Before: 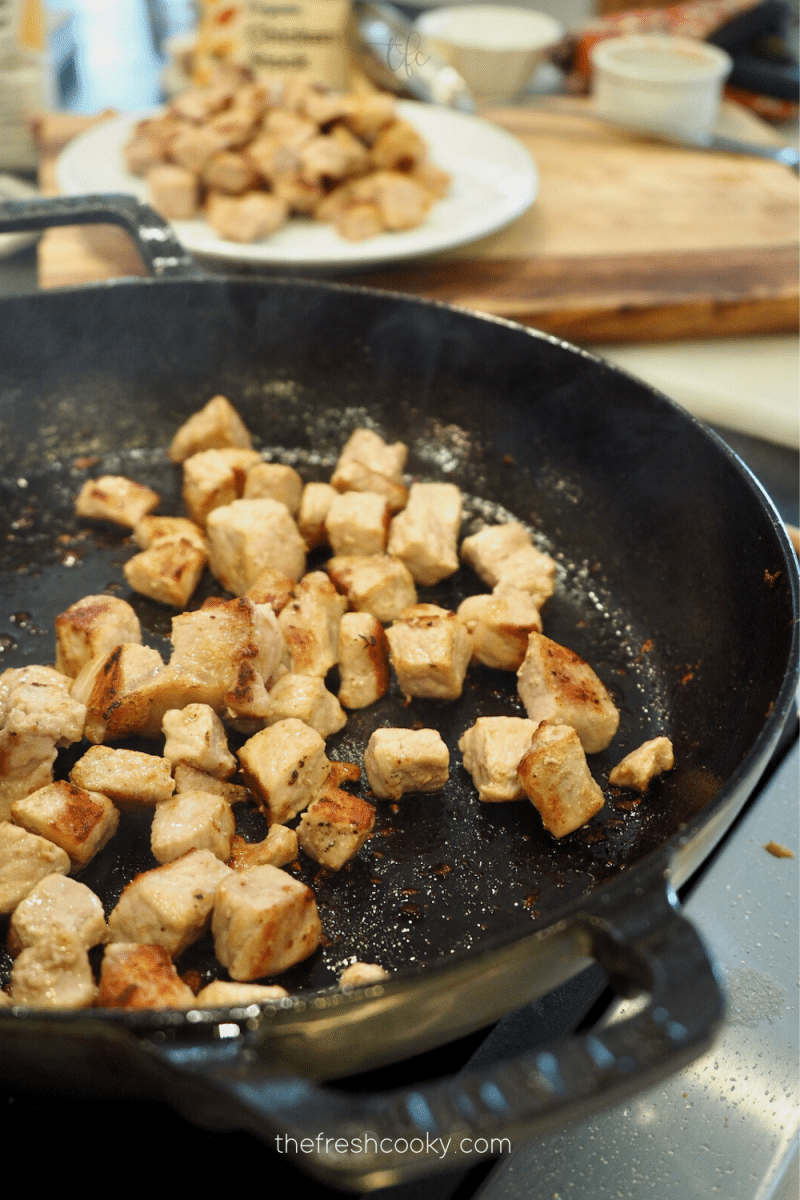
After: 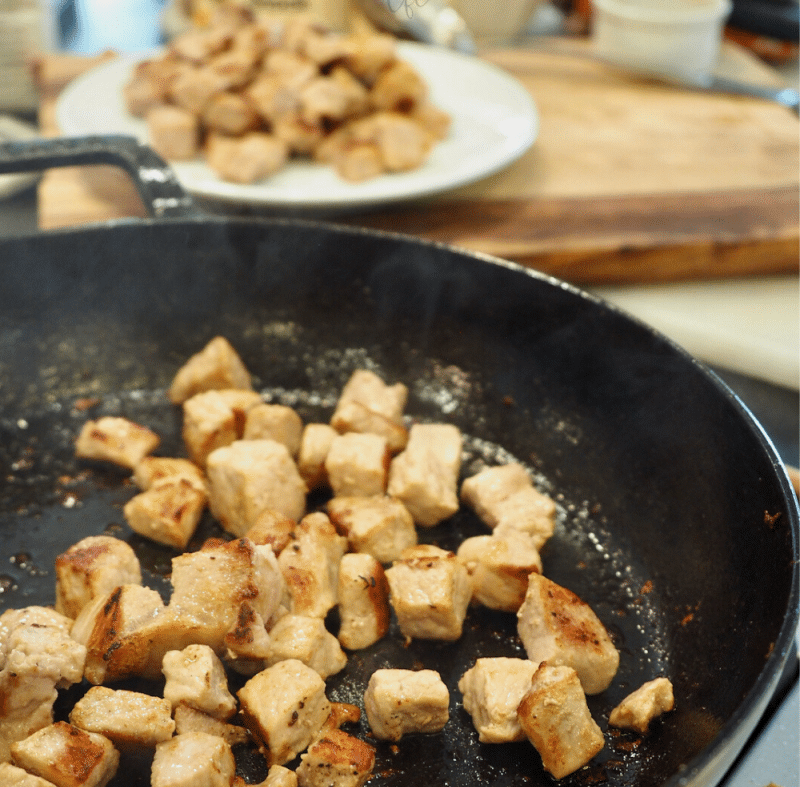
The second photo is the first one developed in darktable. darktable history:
crop and rotate: top 4.962%, bottom 29.388%
